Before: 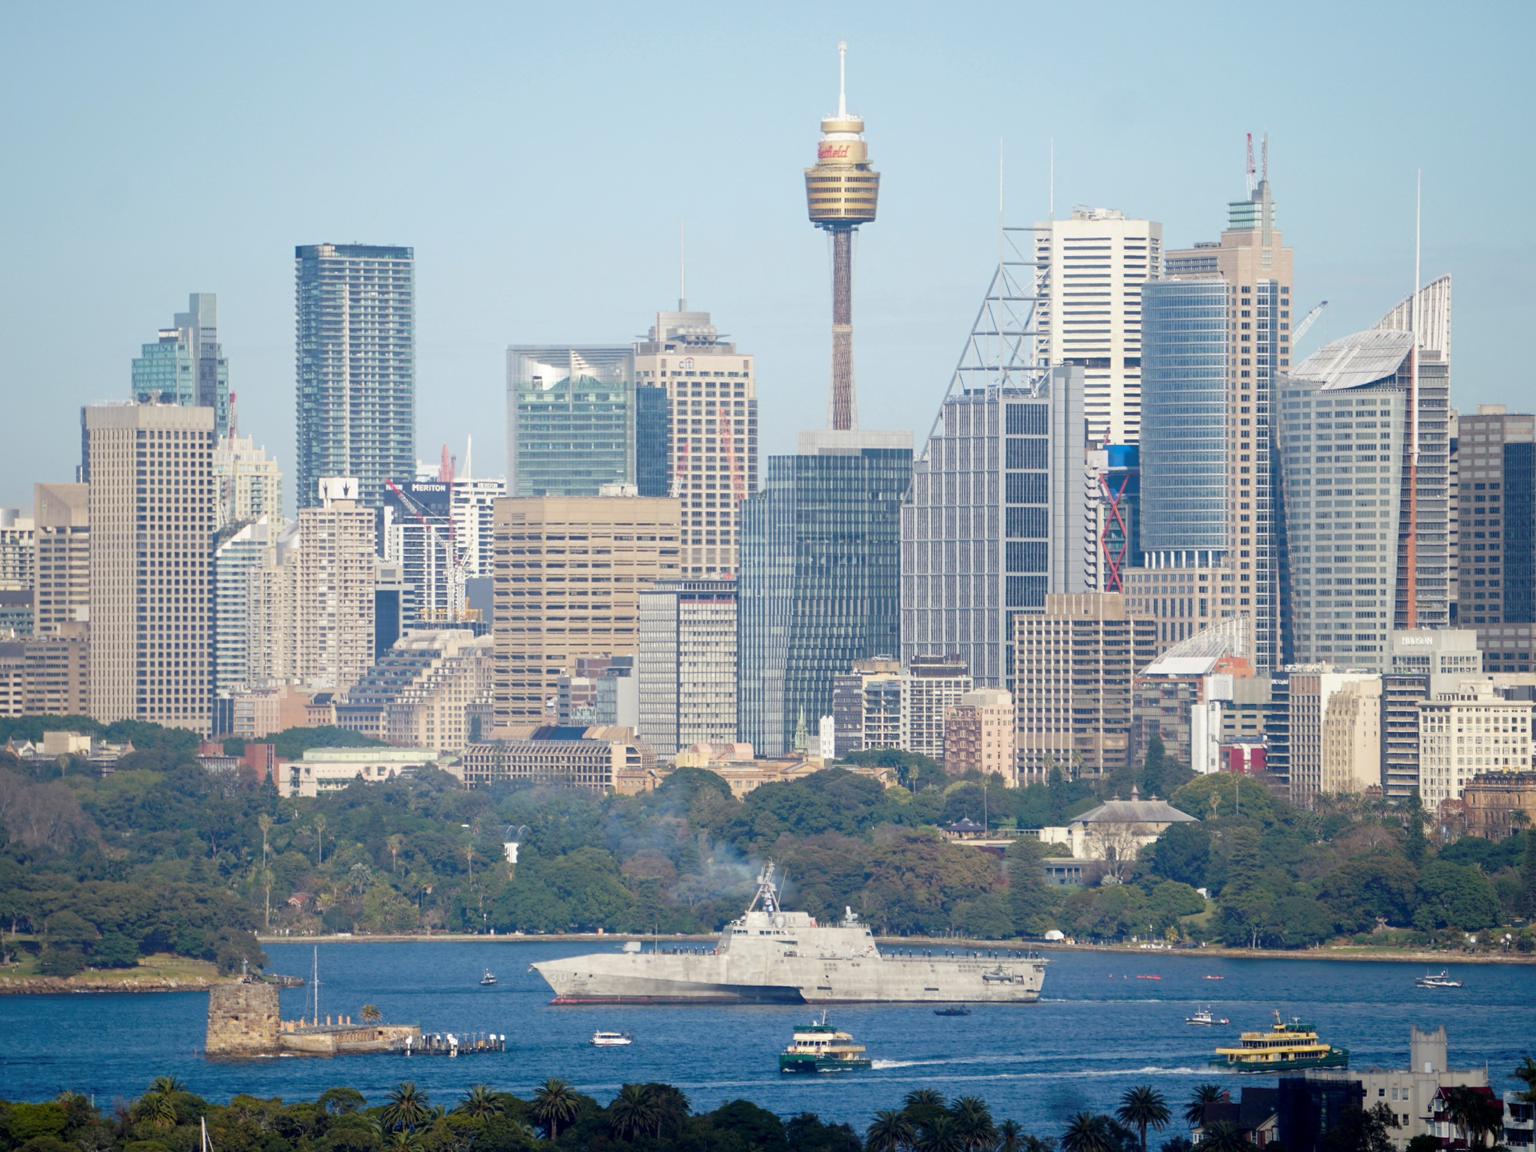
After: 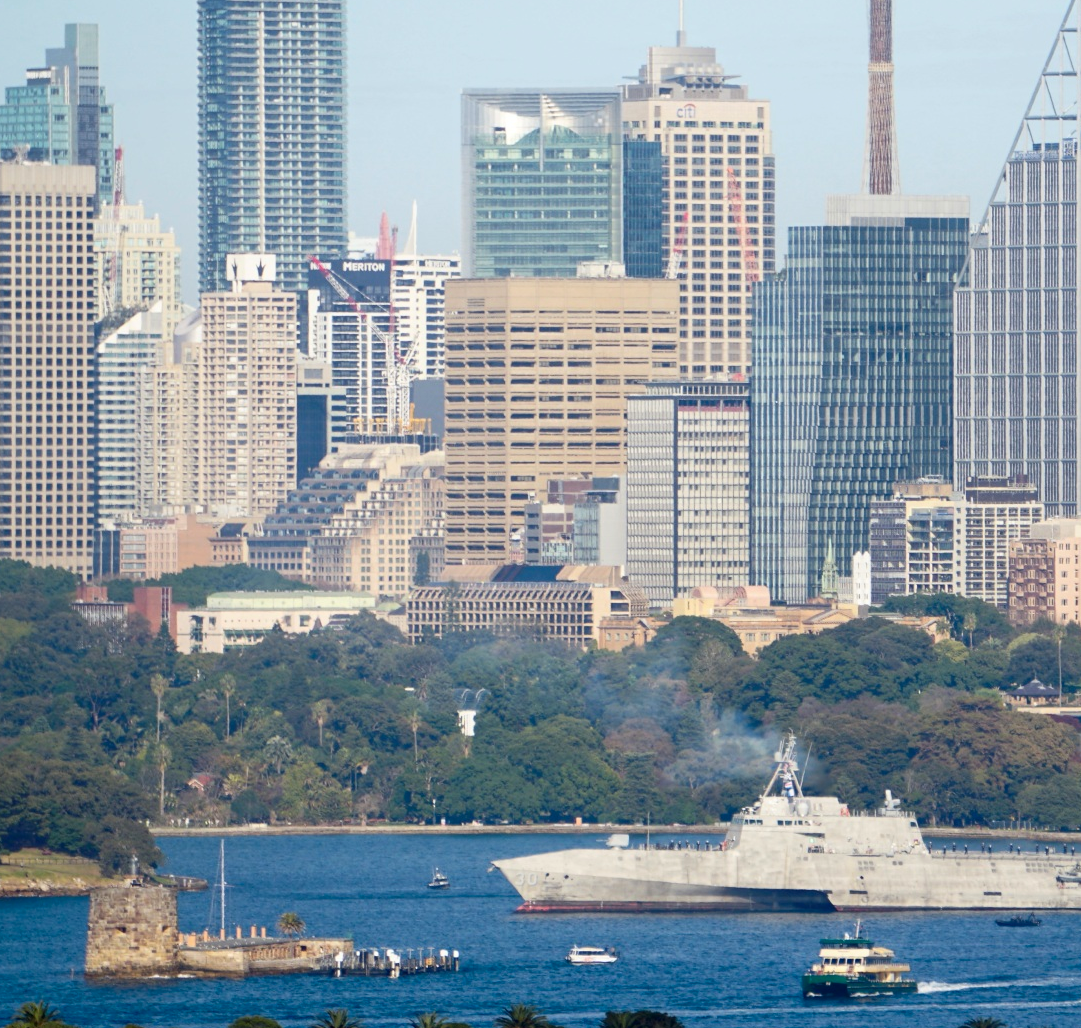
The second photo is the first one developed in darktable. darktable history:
crop: left 8.966%, top 23.852%, right 34.699%, bottom 4.703%
exposure: compensate highlight preservation false
white balance: red 1, blue 1
contrast brightness saturation: contrast 0.15, brightness -0.01, saturation 0.1
